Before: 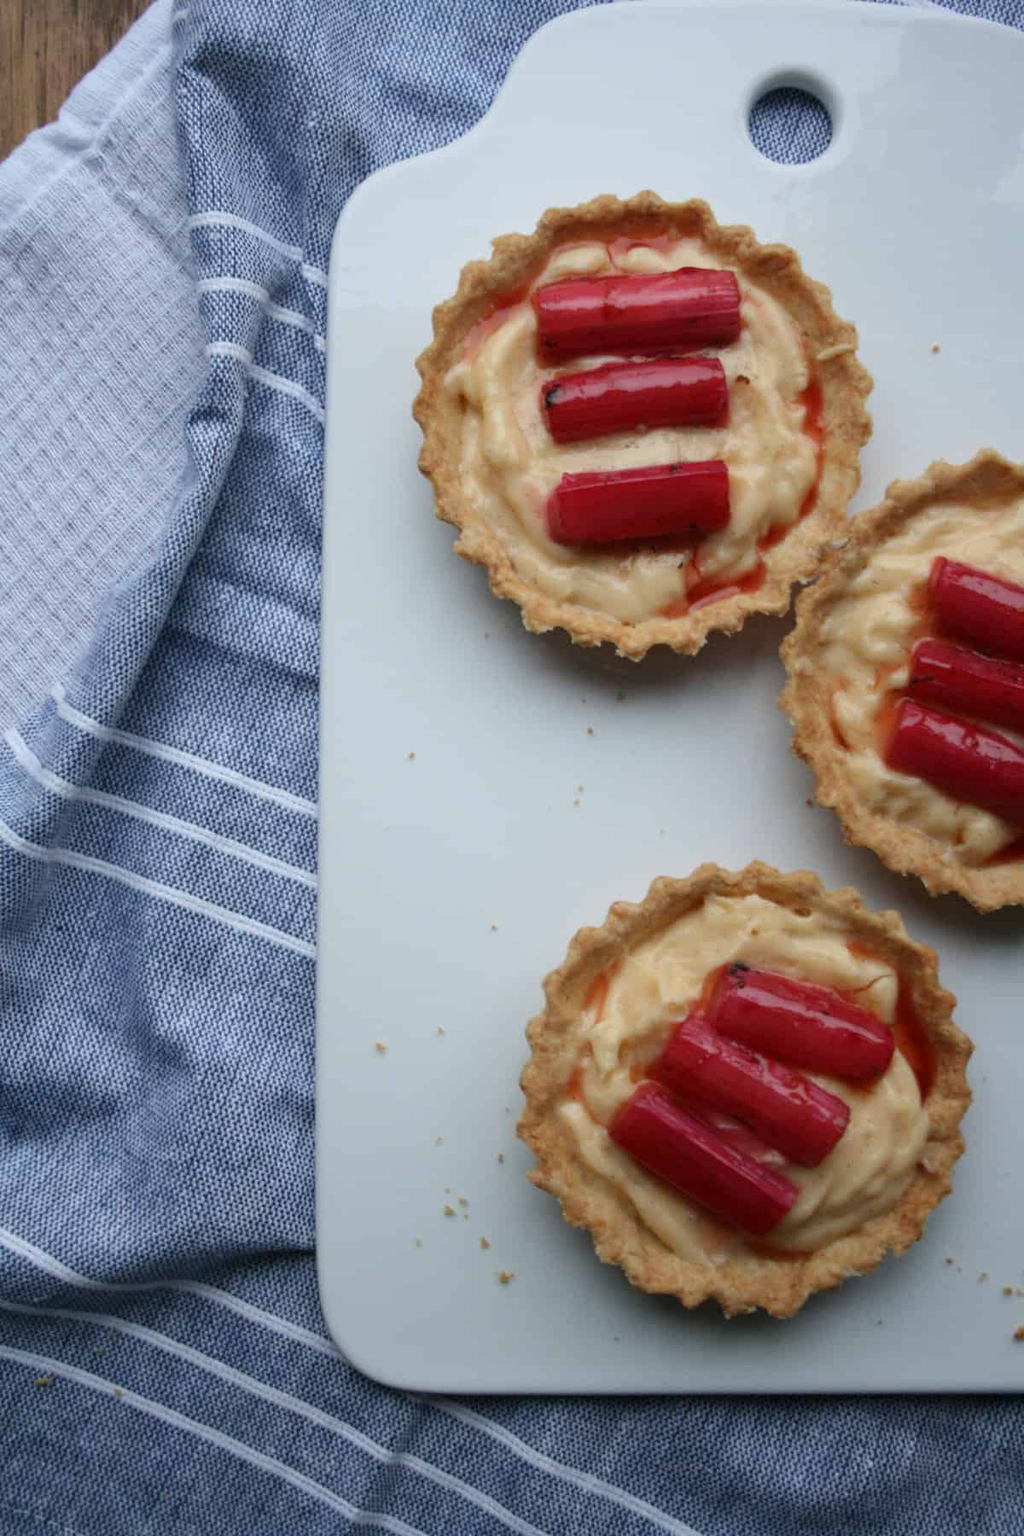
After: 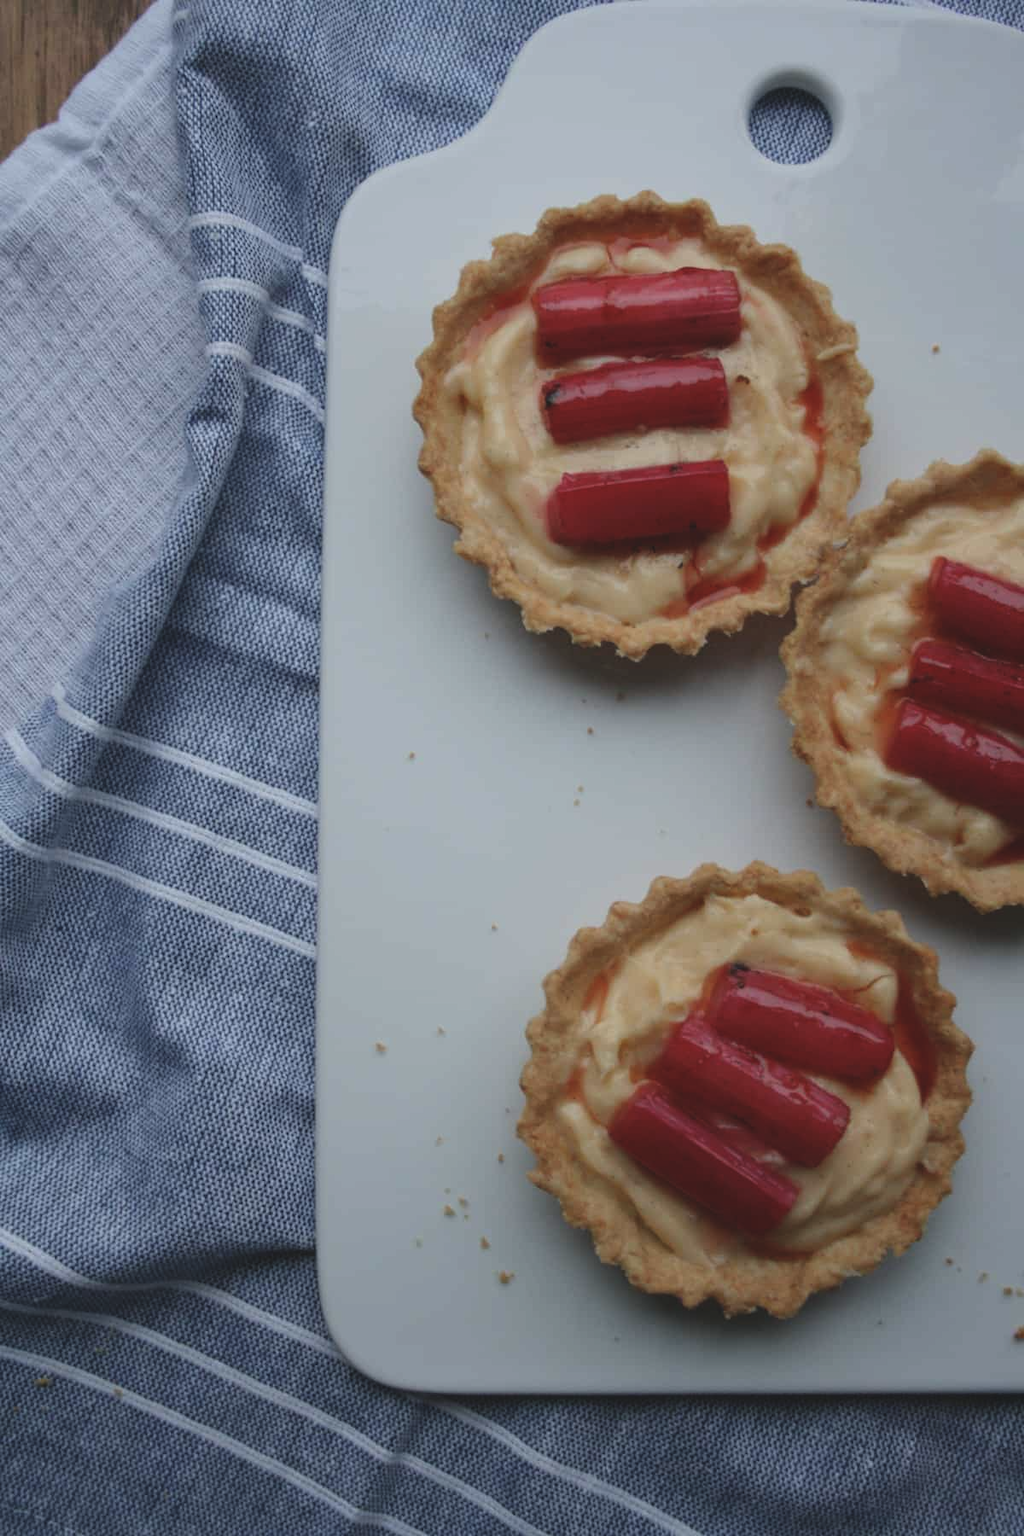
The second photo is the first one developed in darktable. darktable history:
exposure: black level correction -0.015, exposure -0.512 EV, compensate highlight preservation false
contrast brightness saturation: saturation -0.046
